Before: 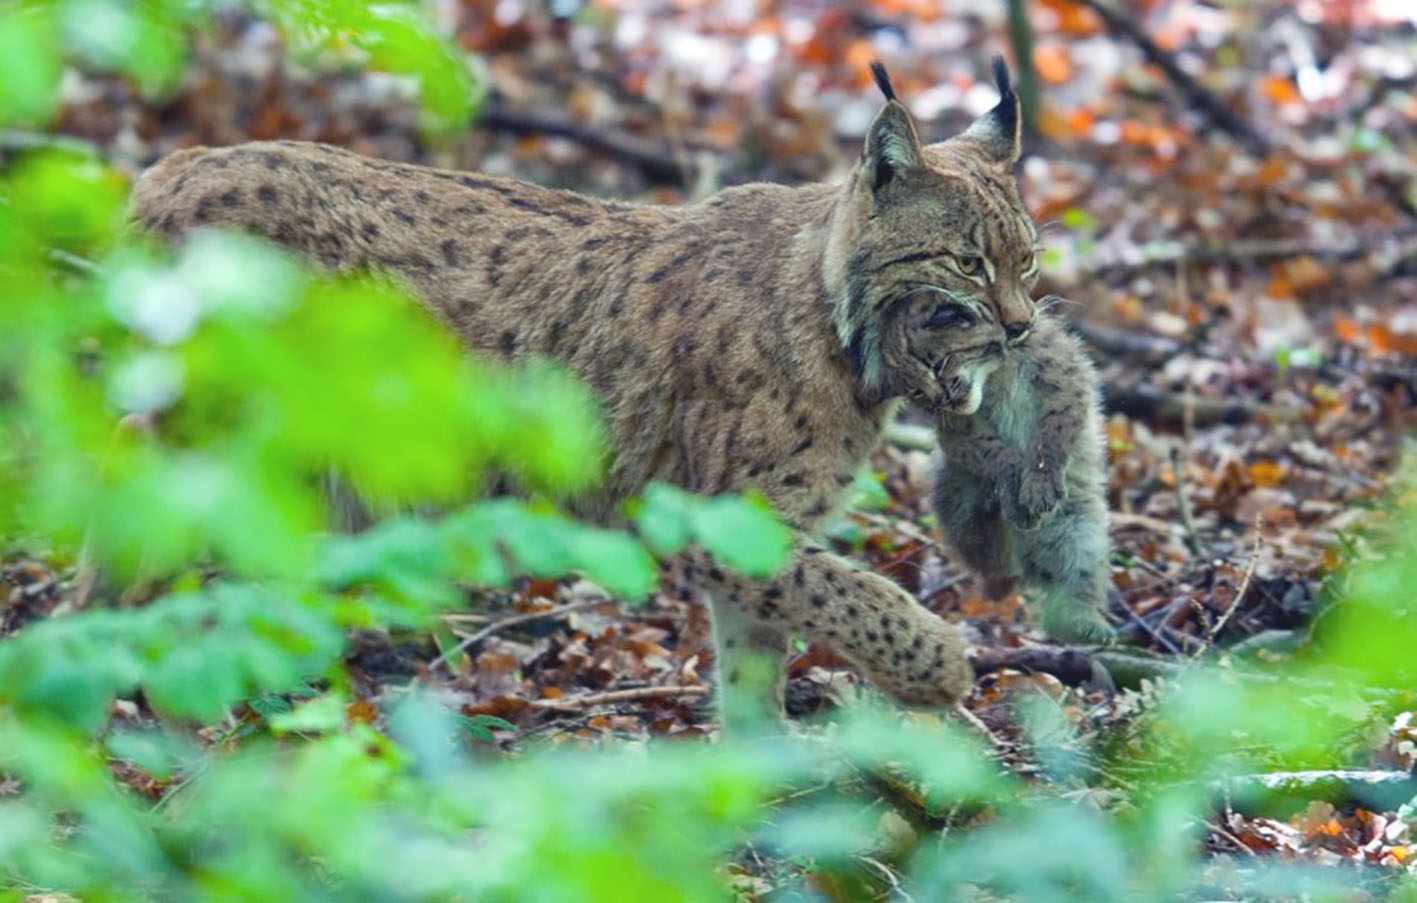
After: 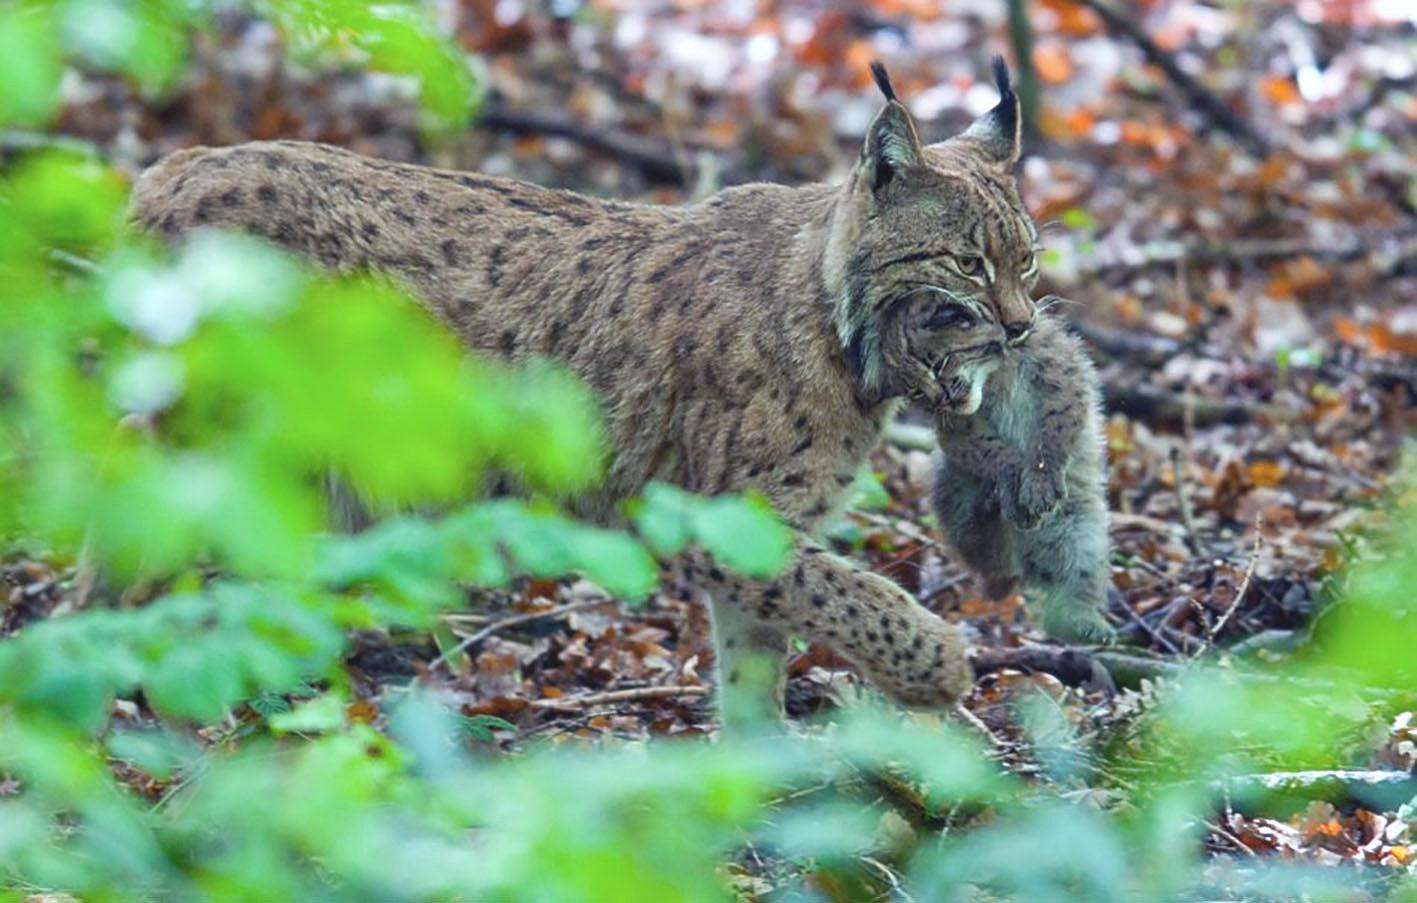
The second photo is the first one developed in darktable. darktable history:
white balance: red 0.98, blue 1.034
soften: size 10%, saturation 50%, brightness 0.2 EV, mix 10%
sharpen: on, module defaults
